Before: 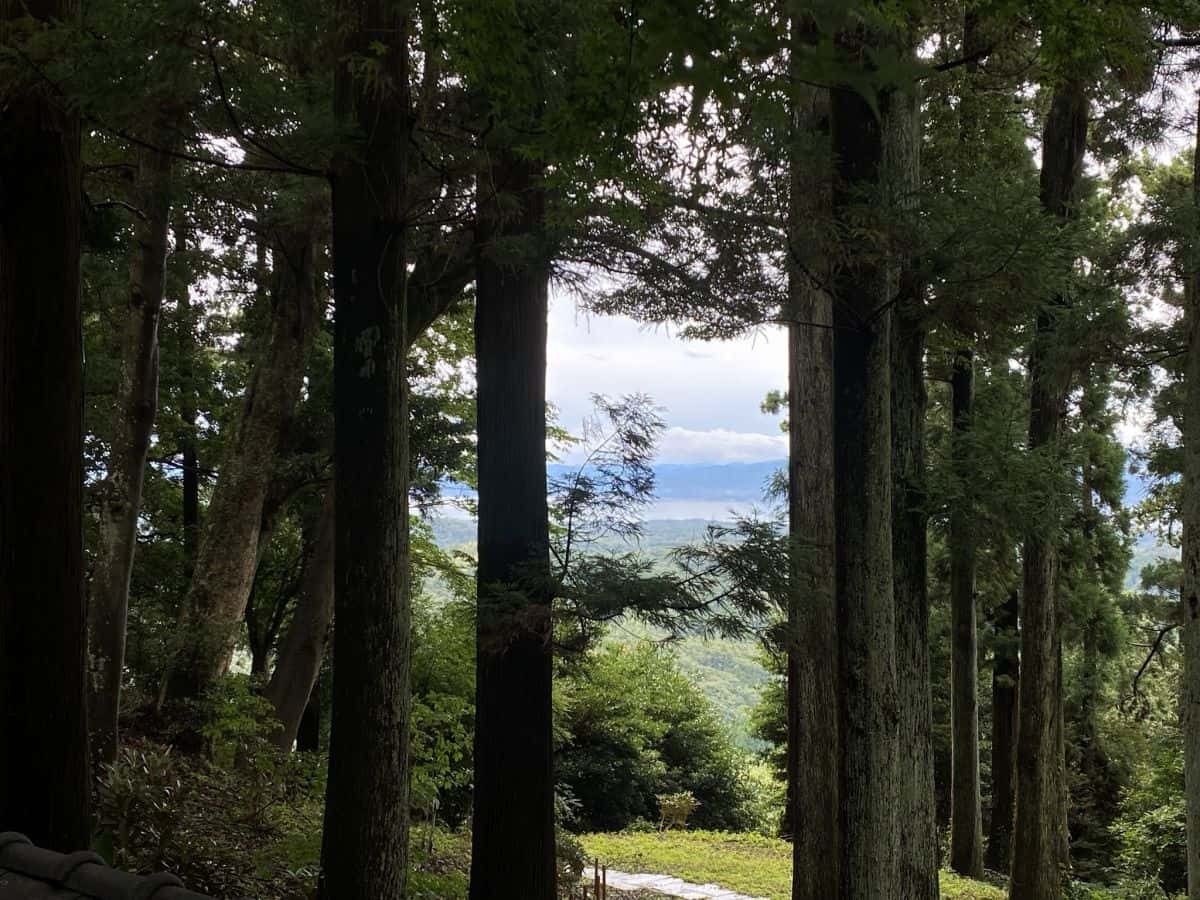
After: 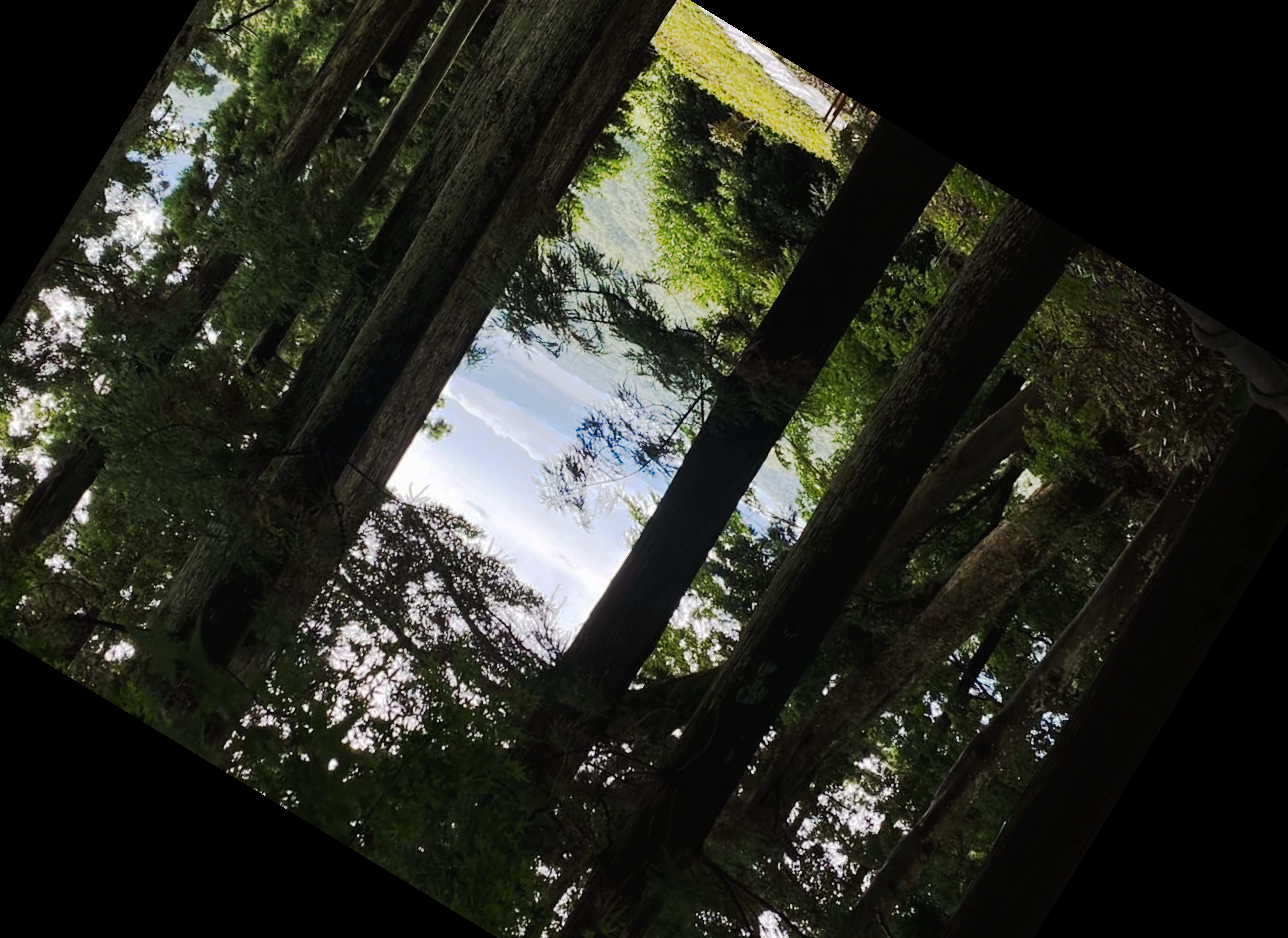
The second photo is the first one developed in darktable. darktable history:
base curve: curves: ch0 [(0, 0) (0.303, 0.277) (1, 1)]
tone curve: curves: ch0 [(0, 0) (0.003, 0.015) (0.011, 0.019) (0.025, 0.025) (0.044, 0.039) (0.069, 0.053) (0.1, 0.076) (0.136, 0.107) (0.177, 0.143) (0.224, 0.19) (0.277, 0.253) (0.335, 0.32) (0.399, 0.412) (0.468, 0.524) (0.543, 0.668) (0.623, 0.717) (0.709, 0.769) (0.801, 0.82) (0.898, 0.865) (1, 1)], preserve colors none
crop and rotate: angle 148.68°, left 9.111%, top 15.603%, right 4.588%, bottom 17.041%
